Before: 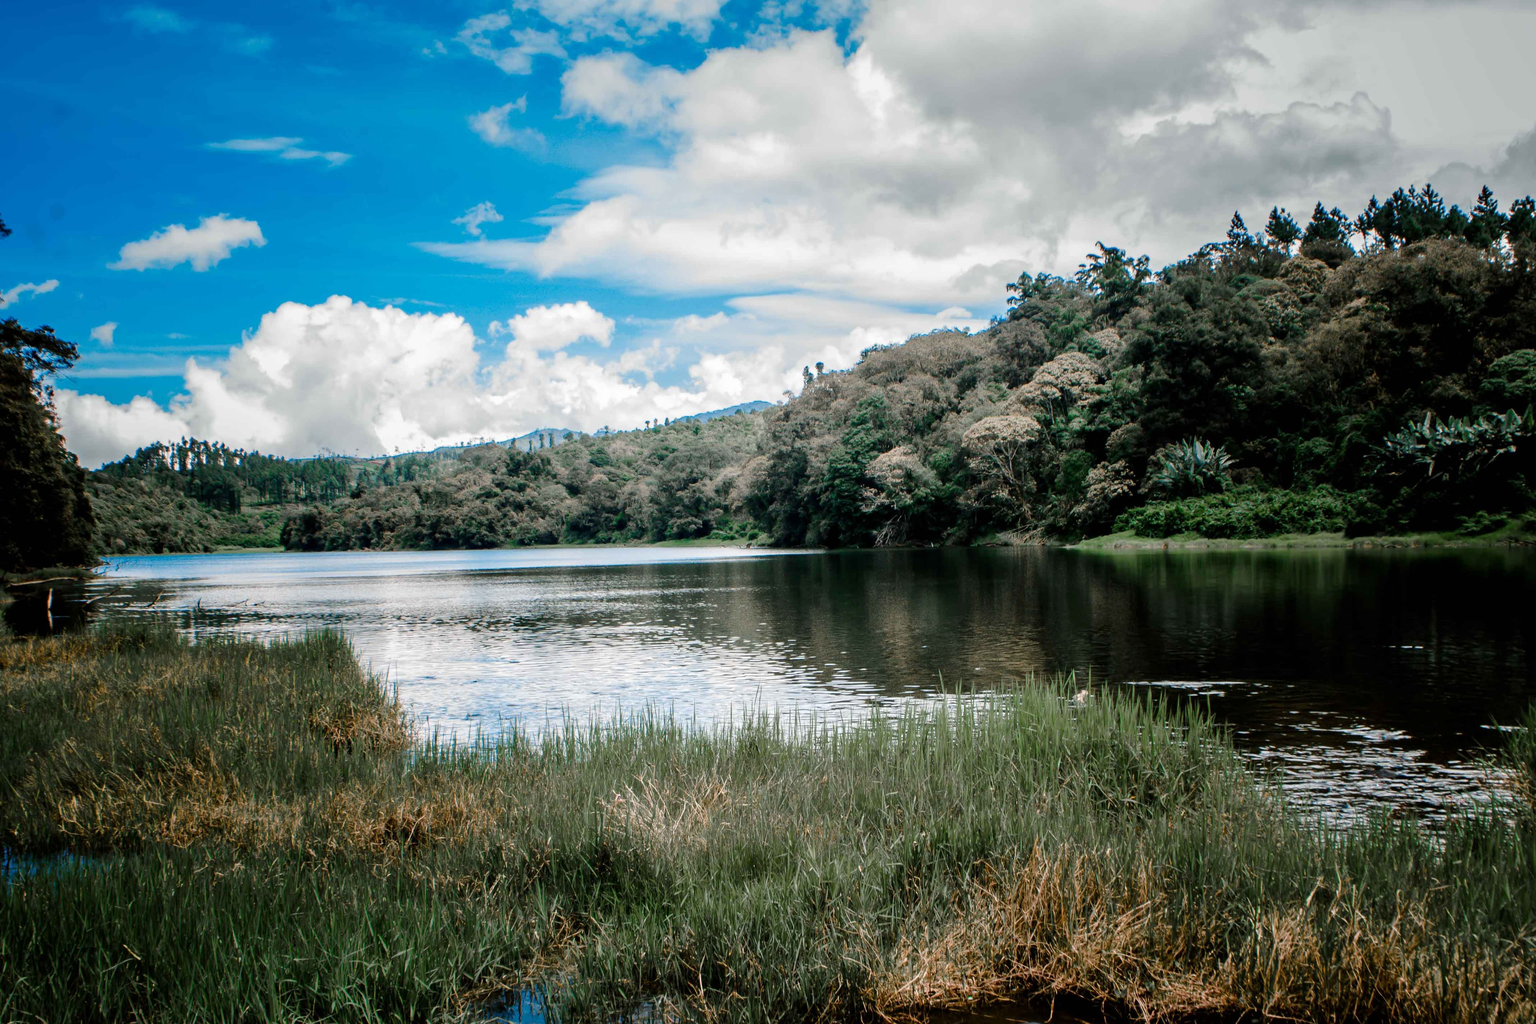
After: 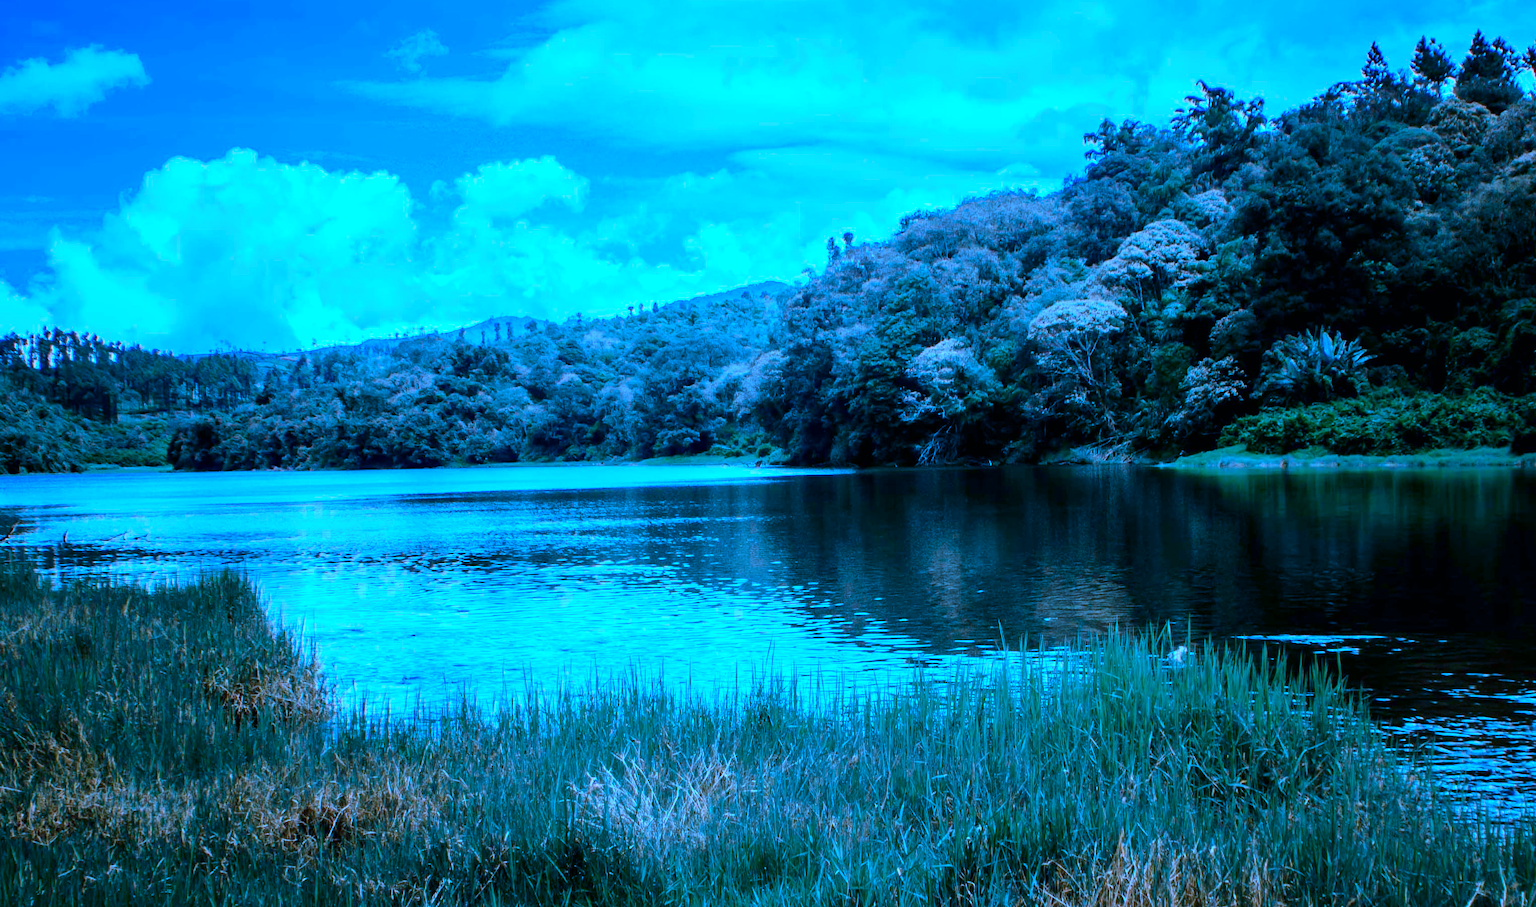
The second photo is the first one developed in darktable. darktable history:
contrast brightness saturation: contrast 0.094, saturation 0.284
crop: left 9.645%, top 17.431%, right 11.112%, bottom 12.338%
color calibration: illuminant as shot in camera, x 0.463, y 0.418, temperature 2695.44 K
